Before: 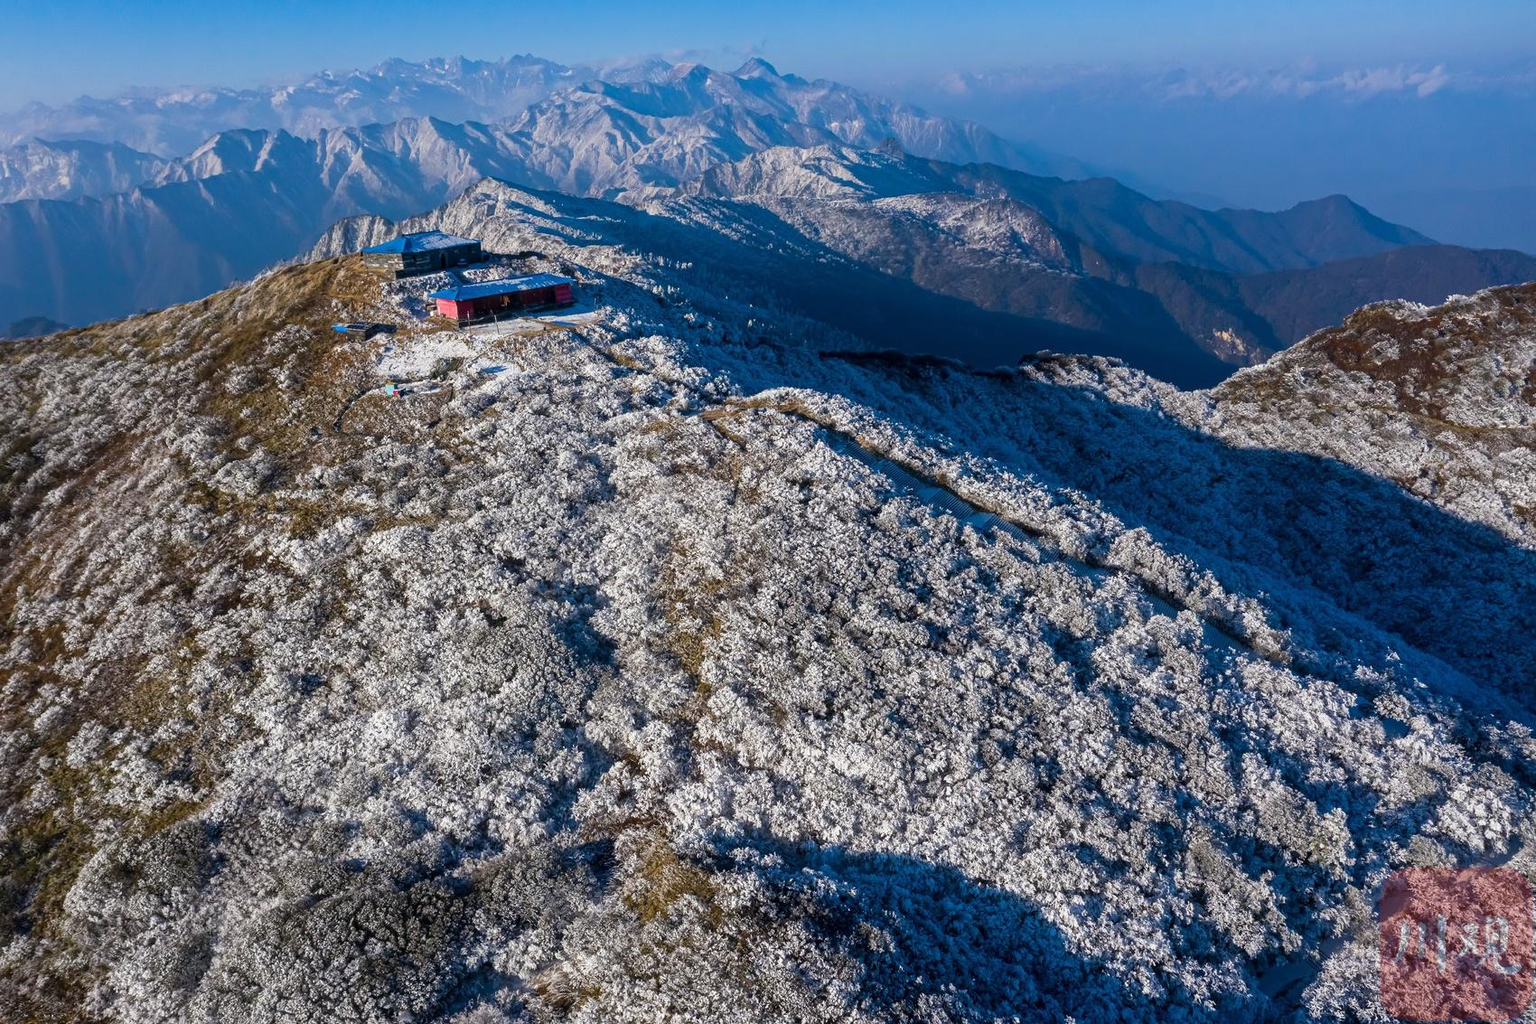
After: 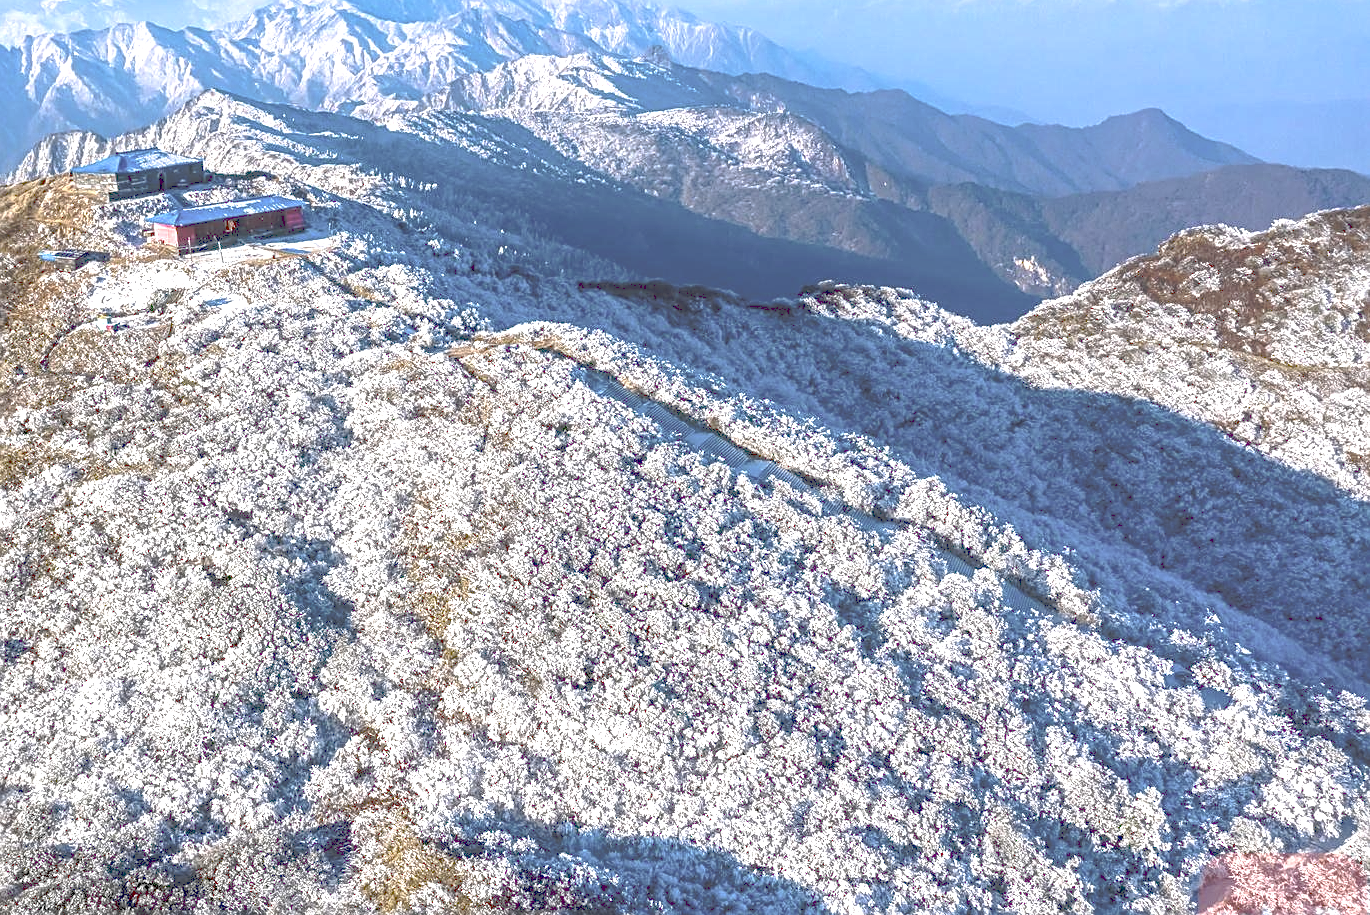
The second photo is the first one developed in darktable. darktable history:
crop: left 19.356%, top 9.501%, right 0%, bottom 9.718%
sharpen: on, module defaults
local contrast: detail 142%
tone curve: curves: ch0 [(0, 0) (0.003, 0.326) (0.011, 0.332) (0.025, 0.352) (0.044, 0.378) (0.069, 0.4) (0.1, 0.416) (0.136, 0.432) (0.177, 0.468) (0.224, 0.509) (0.277, 0.554) (0.335, 0.6) (0.399, 0.642) (0.468, 0.693) (0.543, 0.753) (0.623, 0.818) (0.709, 0.897) (0.801, 0.974) (0.898, 0.991) (1, 1)], preserve colors none
contrast brightness saturation: contrast 0.204, brightness 0.151, saturation 0.147
